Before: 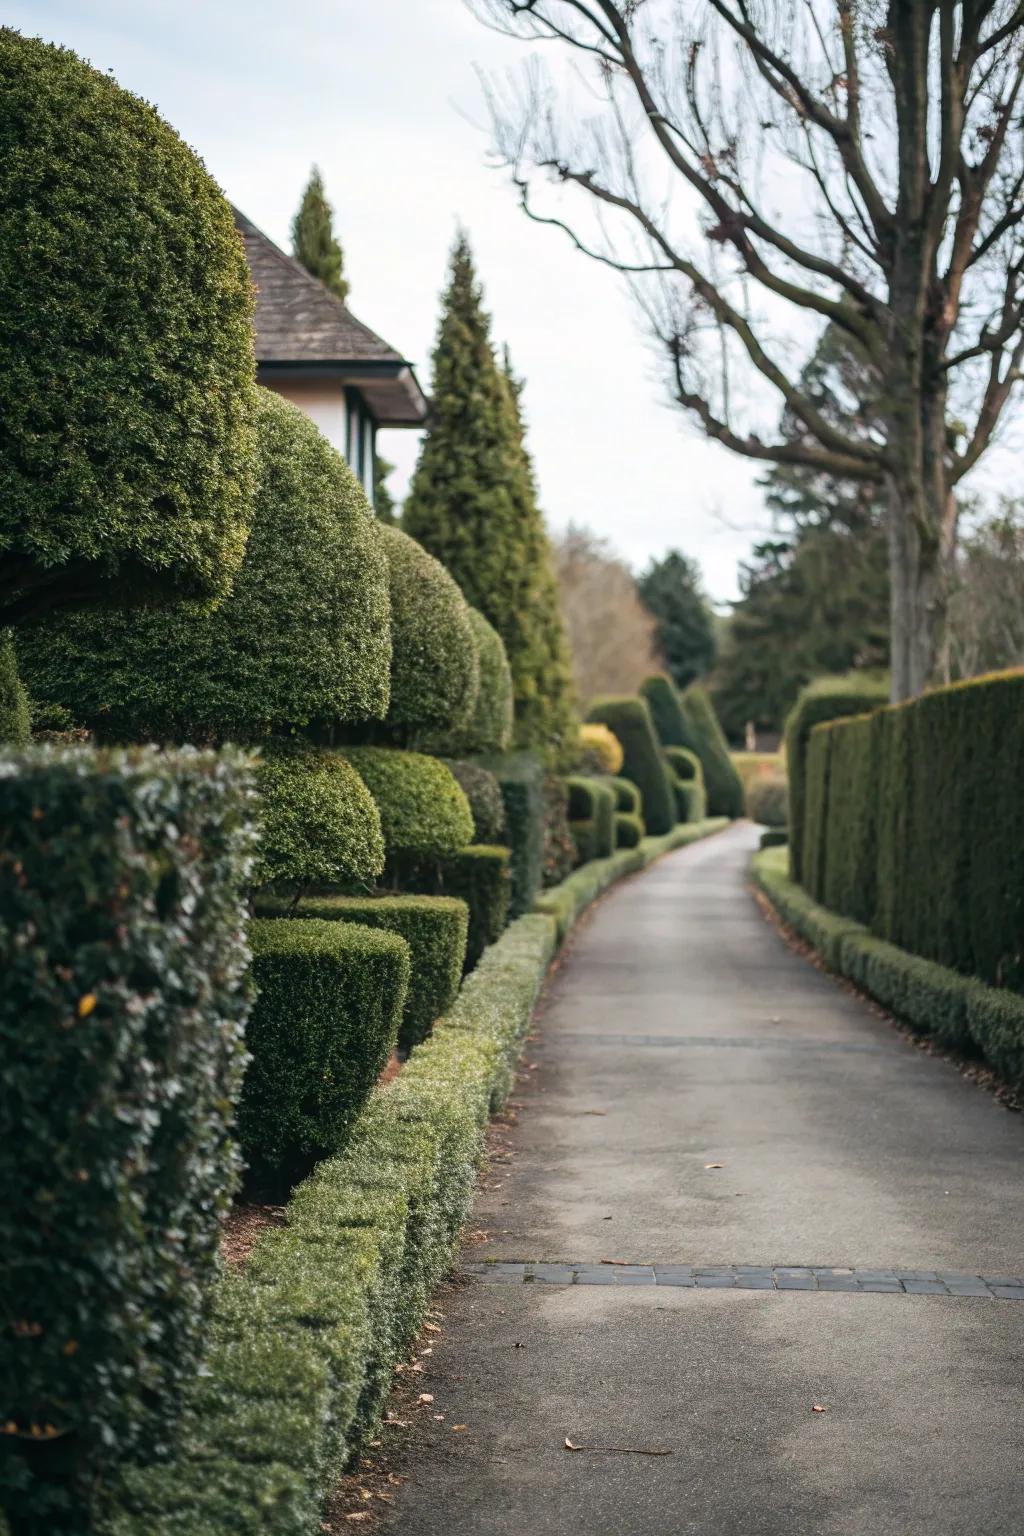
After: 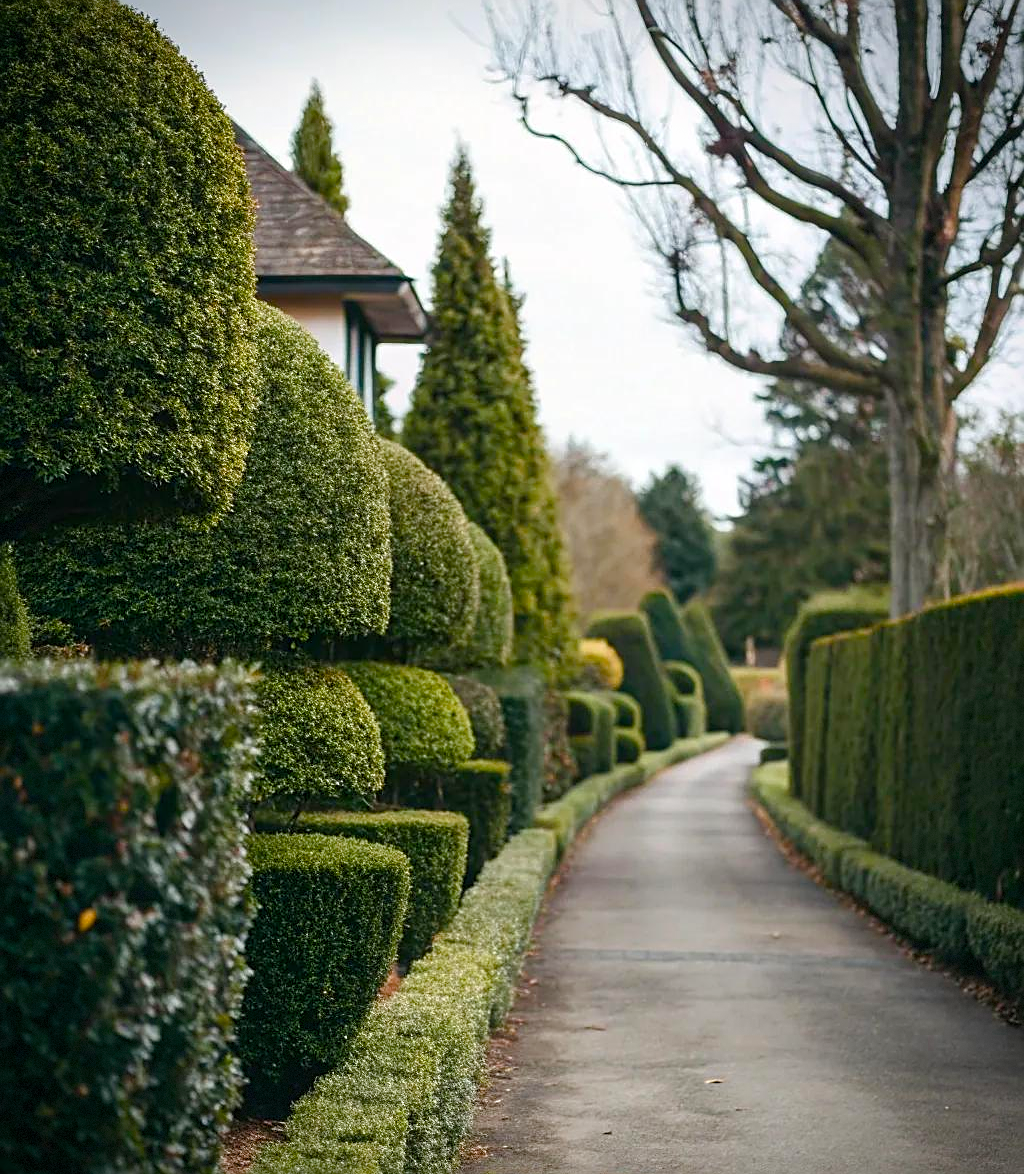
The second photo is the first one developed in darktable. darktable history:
color balance rgb: perceptual saturation grading › global saturation 20%, perceptual saturation grading › highlights -25.081%, perceptual saturation grading › shadows 49.279%, global vibrance 20%
vignetting: saturation -0.022, dithering 8-bit output
crop: top 5.578%, bottom 17.974%
sharpen: on, module defaults
